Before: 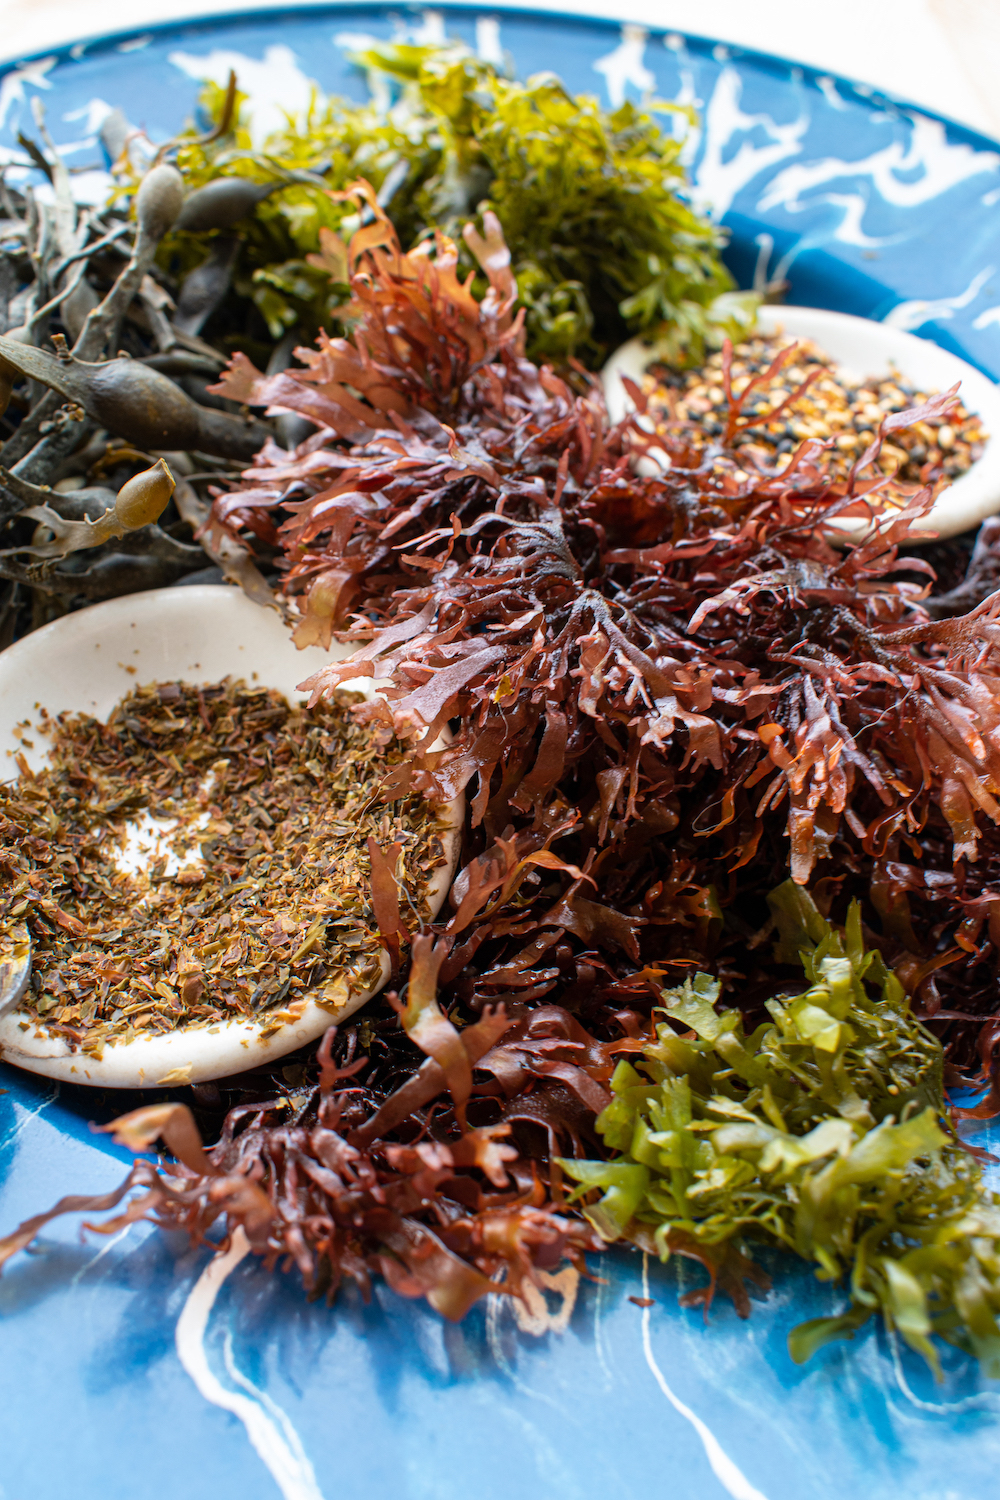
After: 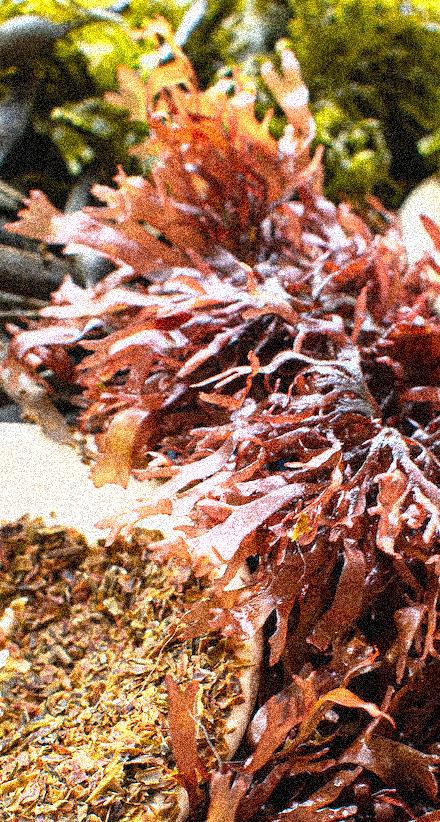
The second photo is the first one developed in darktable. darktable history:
exposure: black level correction 0, exposure 0.95 EV, compensate exposure bias true, compensate highlight preservation false
crop: left 20.248%, top 10.86%, right 35.675%, bottom 34.321%
shadows and highlights: low approximation 0.01, soften with gaussian
grain: coarseness 3.75 ISO, strength 100%, mid-tones bias 0%
